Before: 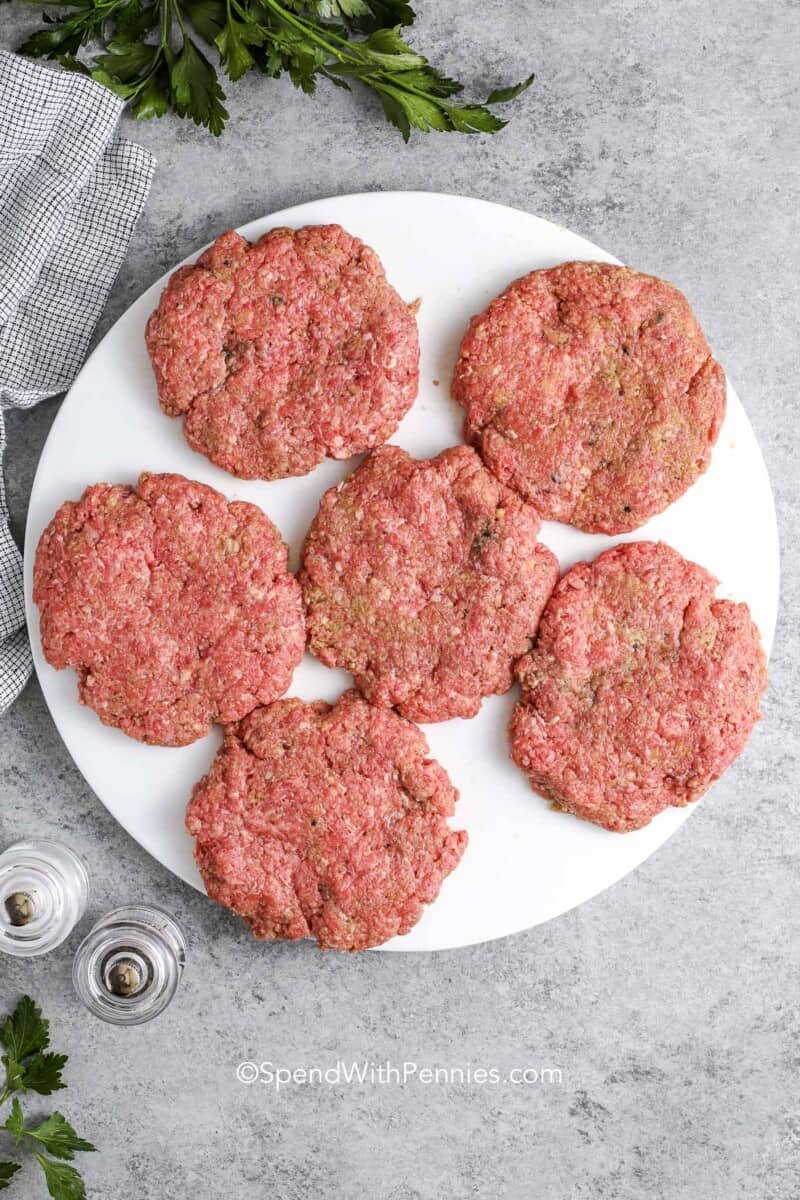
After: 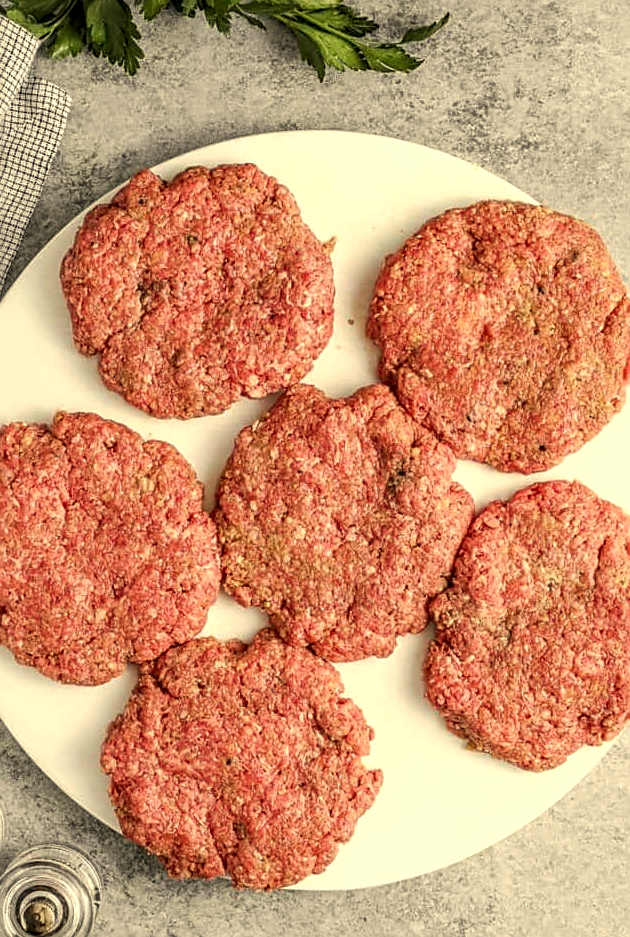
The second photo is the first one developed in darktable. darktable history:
sharpen: on, module defaults
crop and rotate: left 10.77%, top 5.1%, right 10.41%, bottom 16.76%
white balance: red 1.08, blue 0.791
local contrast: detail 130%
